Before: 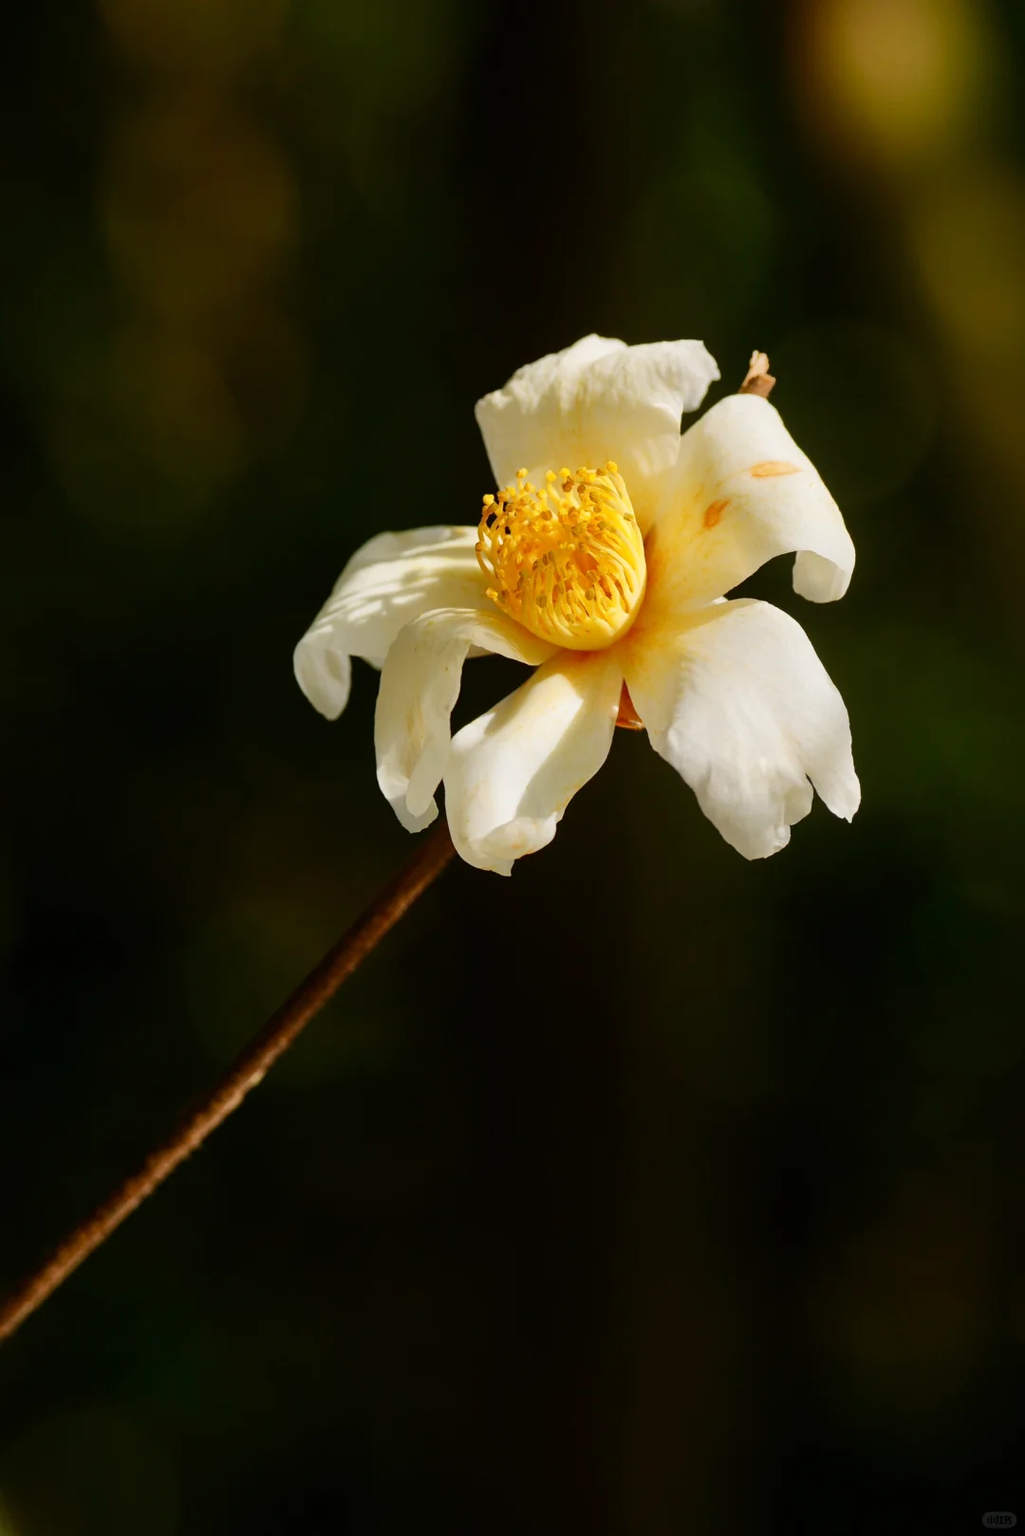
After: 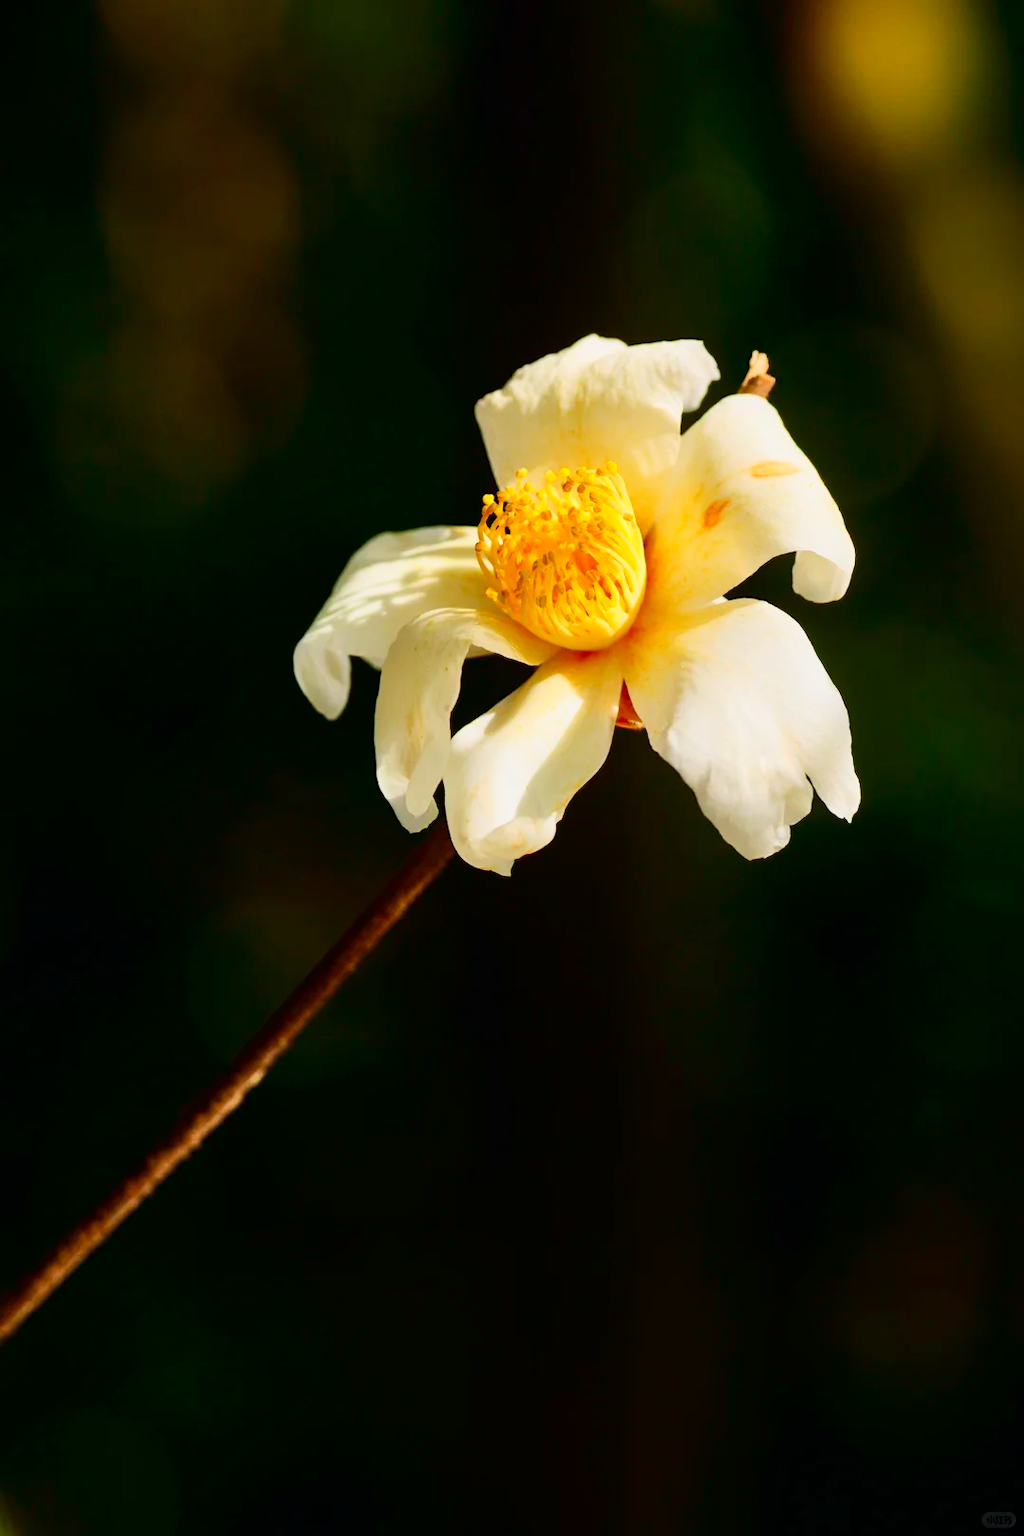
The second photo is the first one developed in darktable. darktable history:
tone curve: curves: ch0 [(0, 0) (0.051, 0.03) (0.096, 0.071) (0.243, 0.246) (0.461, 0.515) (0.605, 0.692) (0.761, 0.85) (0.881, 0.933) (1, 0.984)]; ch1 [(0, 0) (0.1, 0.038) (0.318, 0.243) (0.431, 0.384) (0.488, 0.475) (0.499, 0.499) (0.534, 0.546) (0.567, 0.592) (0.601, 0.632) (0.734, 0.809) (1, 1)]; ch2 [(0, 0) (0.297, 0.257) (0.414, 0.379) (0.453, 0.45) (0.479, 0.483) (0.504, 0.499) (0.52, 0.519) (0.541, 0.554) (0.614, 0.652) (0.817, 0.874) (1, 1)], color space Lab, independent channels, preserve colors none
